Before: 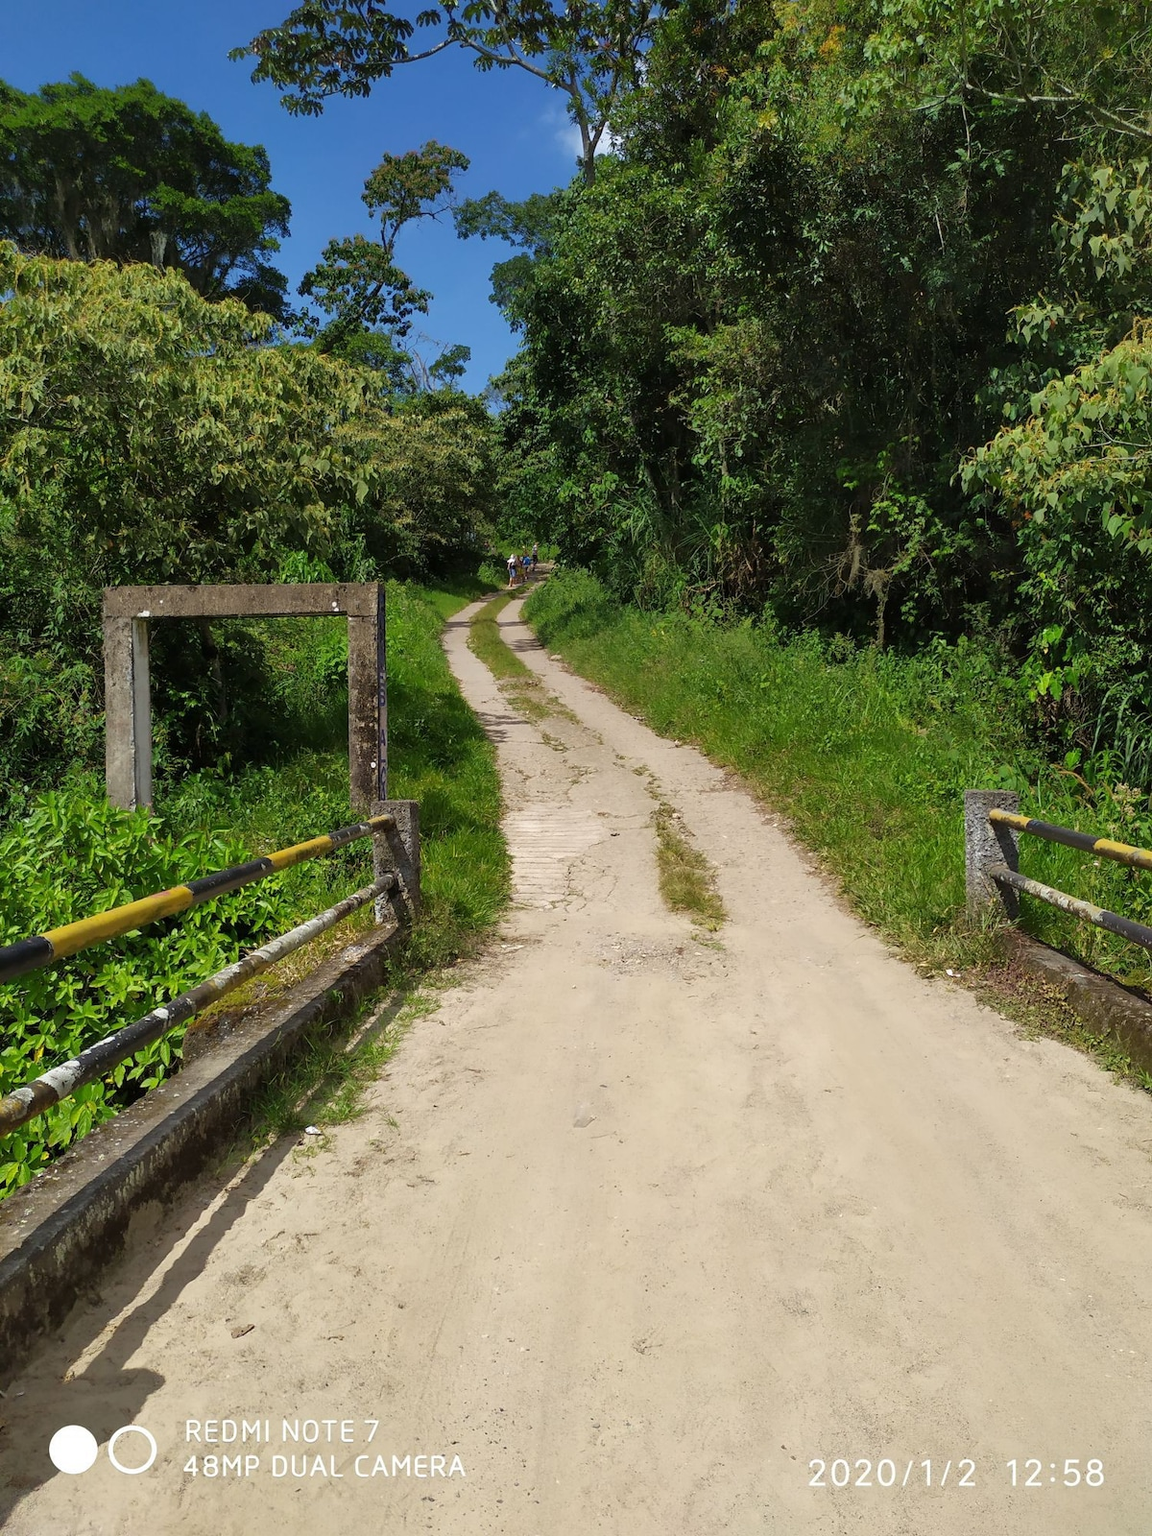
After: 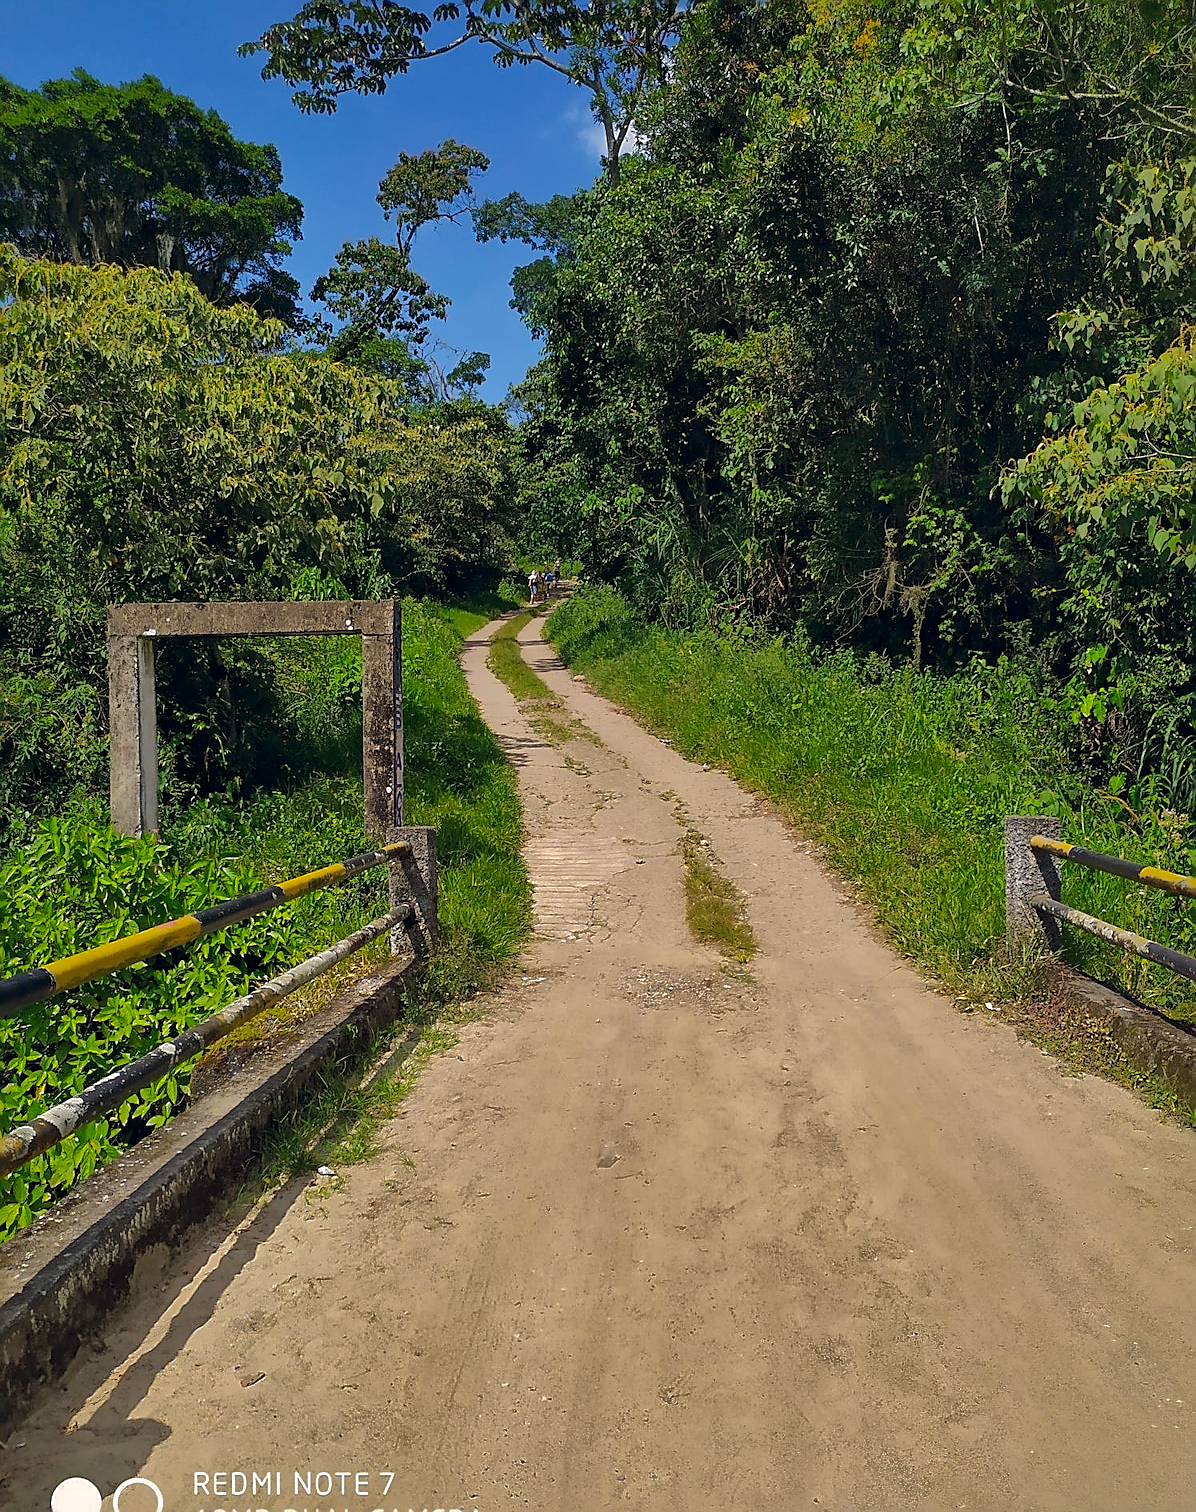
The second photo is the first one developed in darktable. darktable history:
sharpen: radius 1.4, amount 1.25, threshold 0.7
color balance rgb: shadows lift › hue 87.51°, highlights gain › chroma 1.62%, highlights gain › hue 55.1°, global offset › chroma 0.06%, global offset › hue 253.66°, linear chroma grading › global chroma 0.5%, perceptual saturation grading › global saturation 16.38%
shadows and highlights: shadows -19.91, highlights -73.15
local contrast: mode bilateral grid, contrast 28, coarseness 16, detail 115%, midtone range 0.2
base curve: preserve colors none
crop: top 0.448%, right 0.264%, bottom 5.045%
